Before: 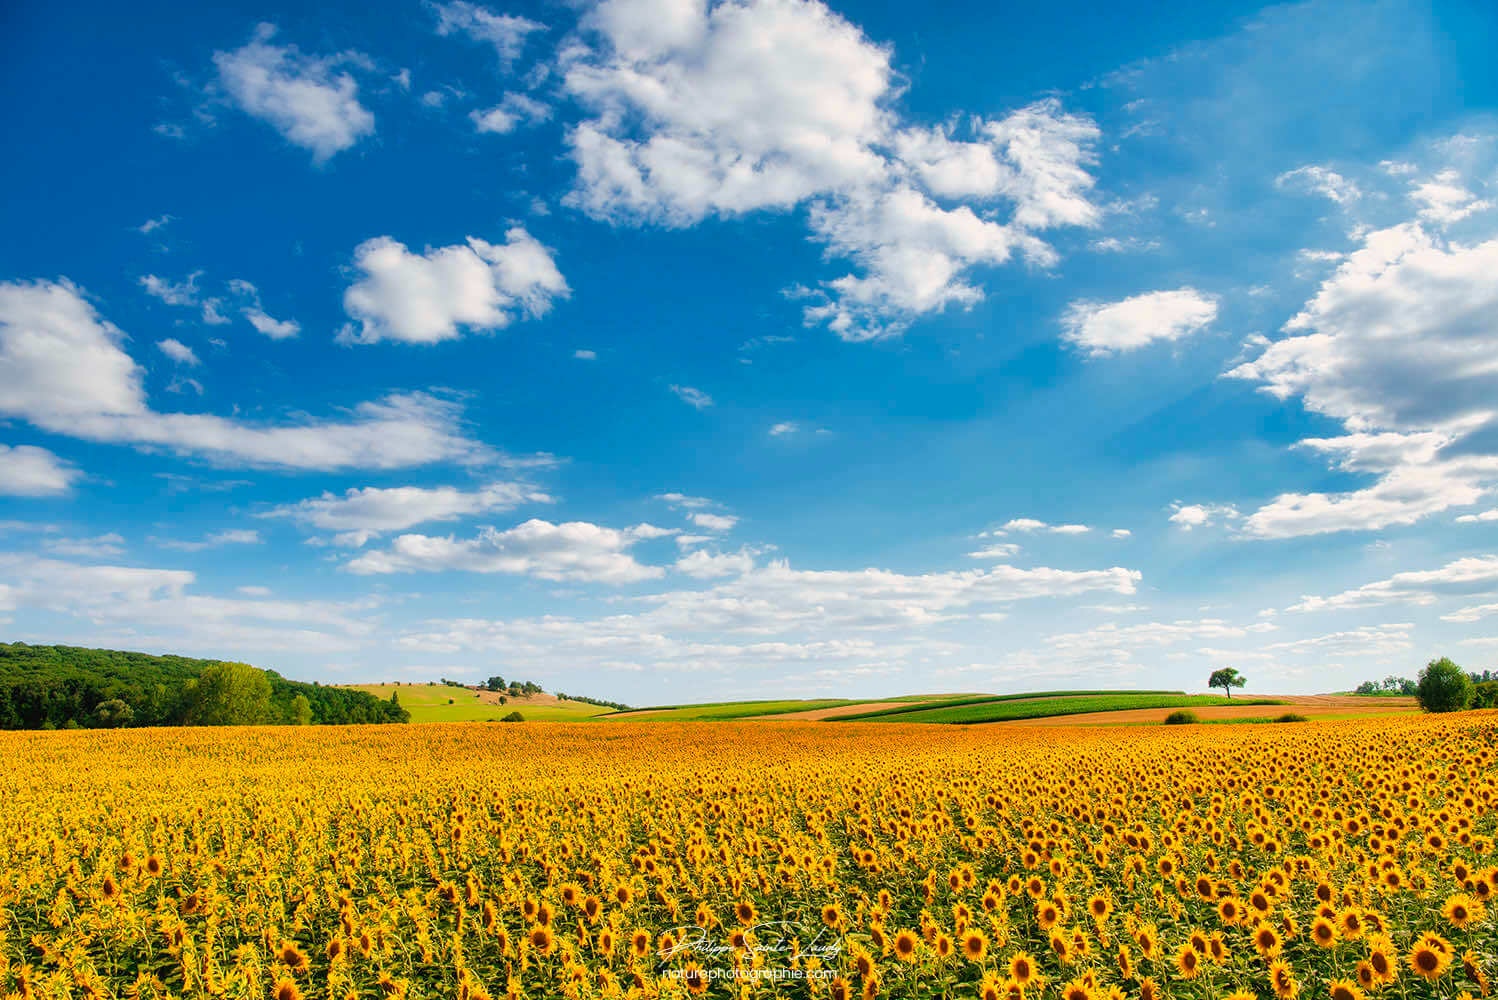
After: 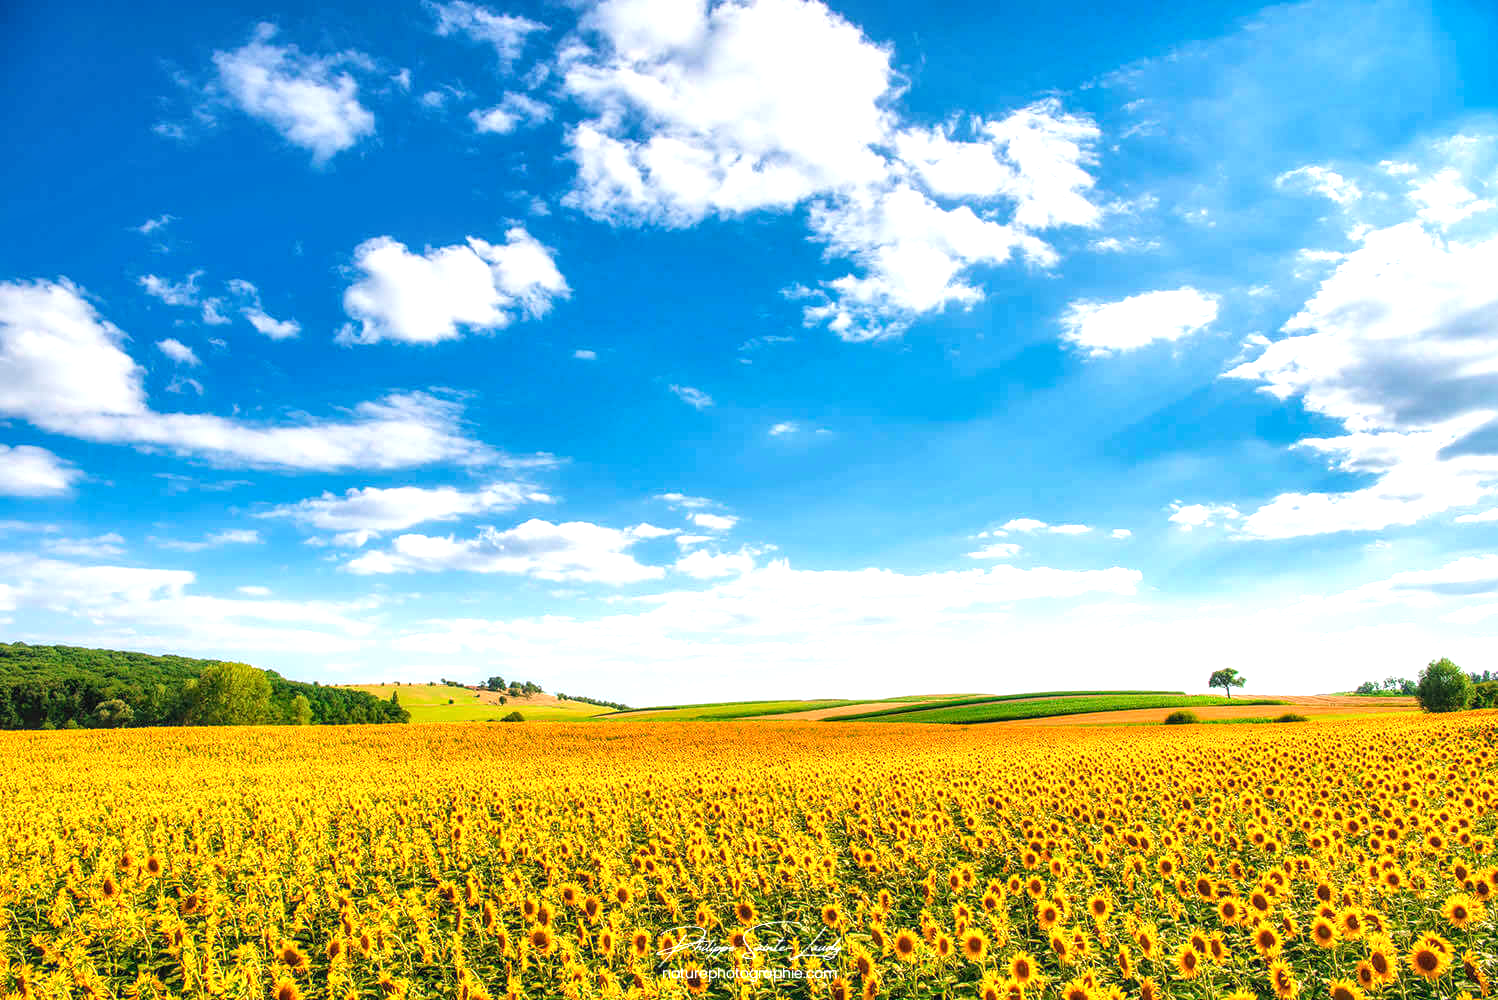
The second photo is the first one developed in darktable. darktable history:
exposure: black level correction 0, exposure 0.7 EV, compensate exposure bias true, compensate highlight preservation false
local contrast: on, module defaults
white balance: red 1.004, blue 1.024
